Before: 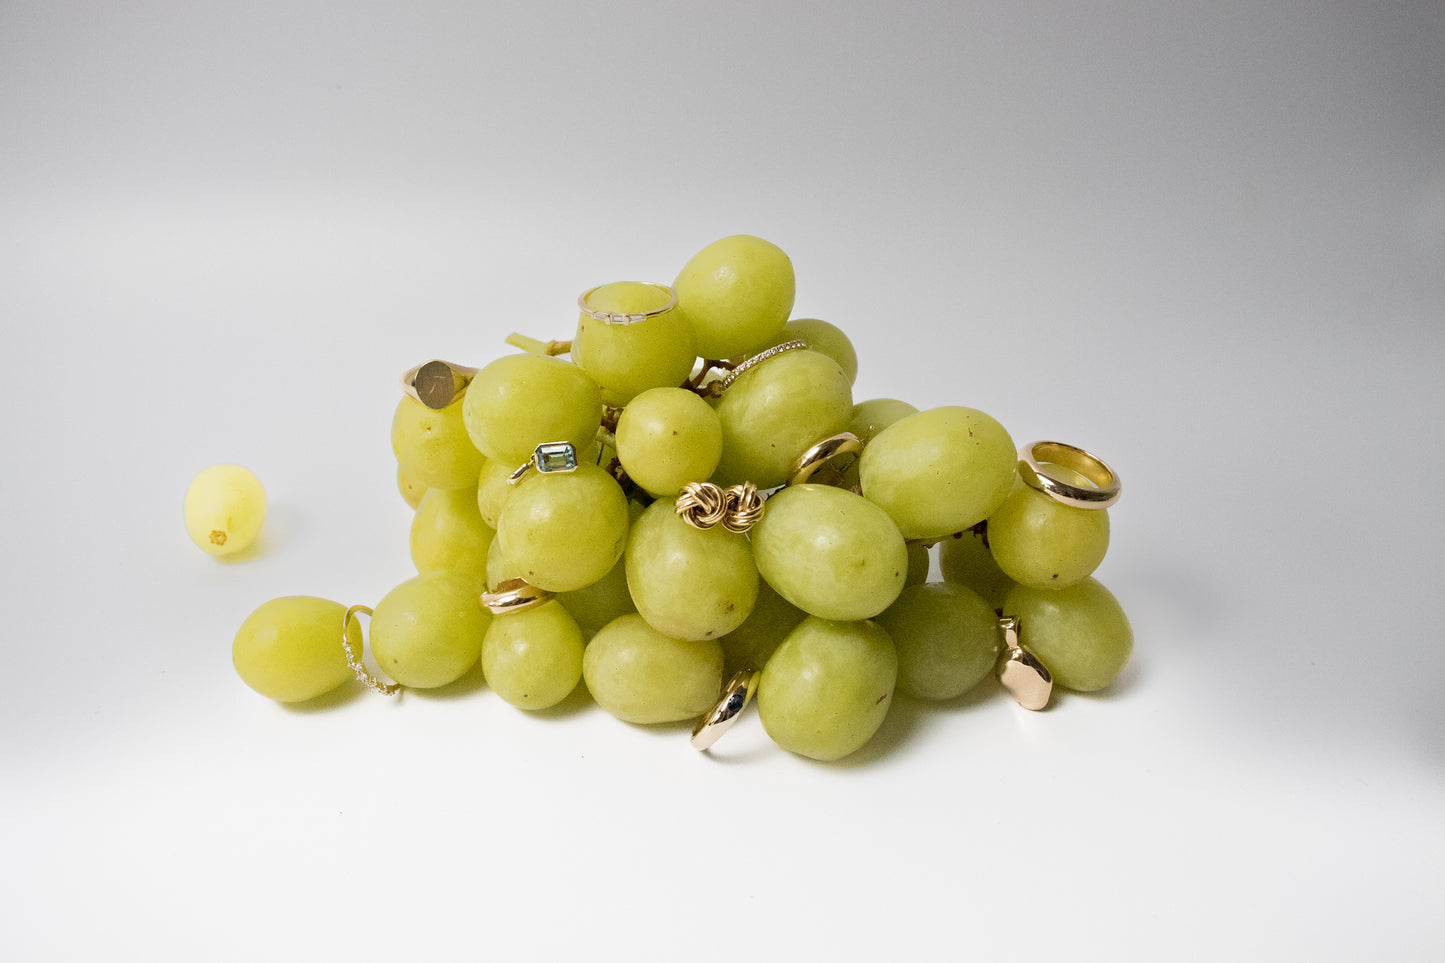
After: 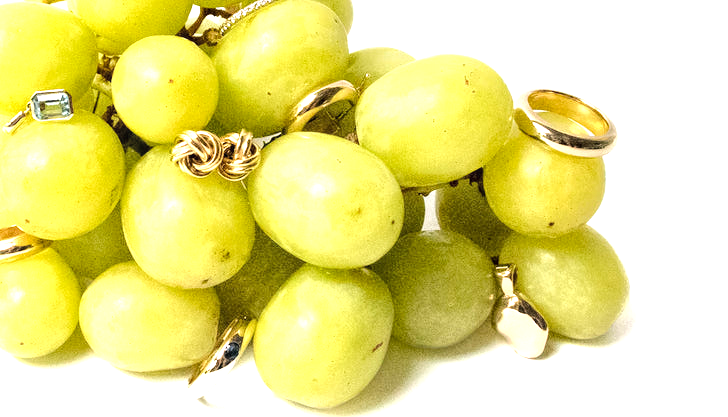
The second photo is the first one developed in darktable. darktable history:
exposure: black level correction 0.001, exposure 1.132 EV, compensate highlight preservation false
local contrast: highlights 96%, shadows 84%, detail 160%, midtone range 0.2
tone curve: curves: ch0 [(0, 0) (0.126, 0.086) (0.338, 0.327) (0.494, 0.55) (0.703, 0.762) (1, 1)]; ch1 [(0, 0) (0.346, 0.324) (0.45, 0.431) (0.5, 0.5) (0.522, 0.517) (0.55, 0.578) (1, 1)]; ch2 [(0, 0) (0.44, 0.424) (0.501, 0.499) (0.554, 0.563) (0.622, 0.667) (0.707, 0.746) (1, 1)], color space Lab, linked channels, preserve colors none
crop: left 34.939%, top 36.613%, right 14.647%, bottom 20.012%
